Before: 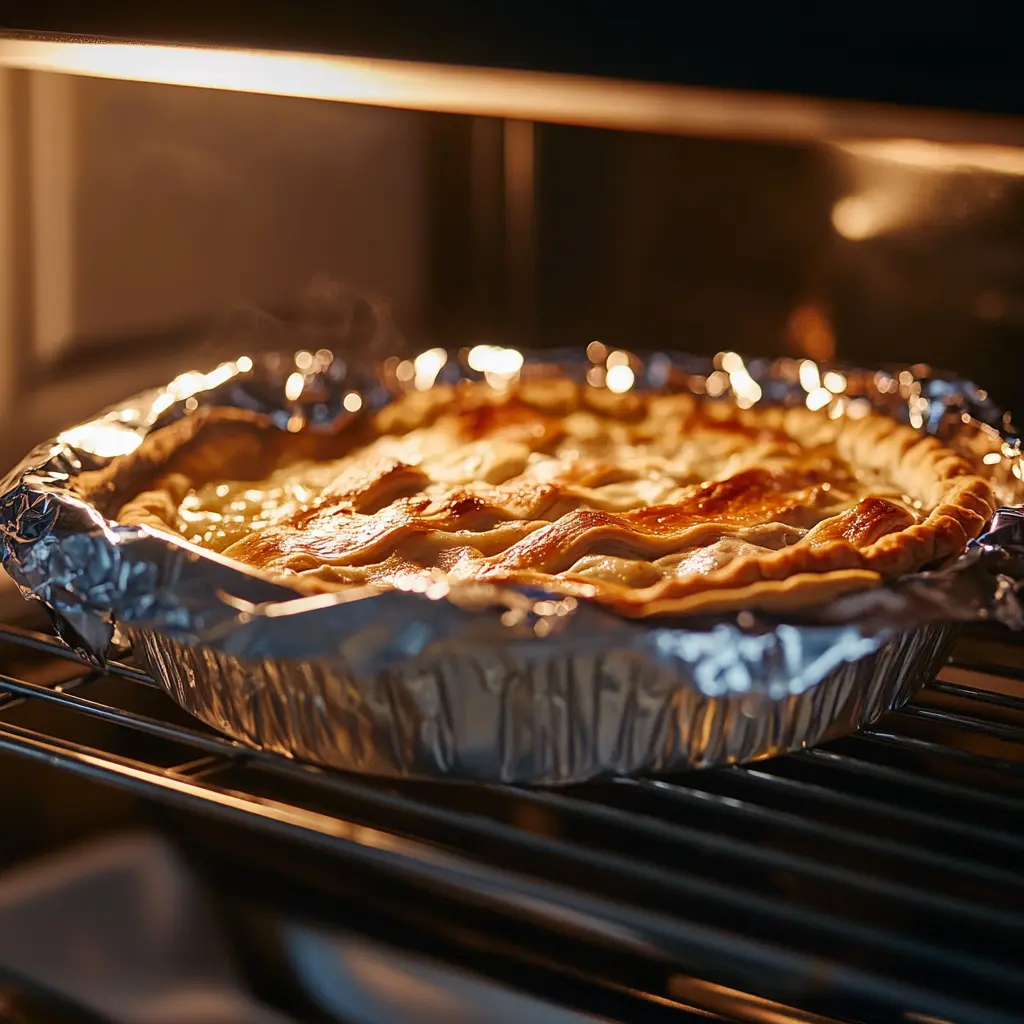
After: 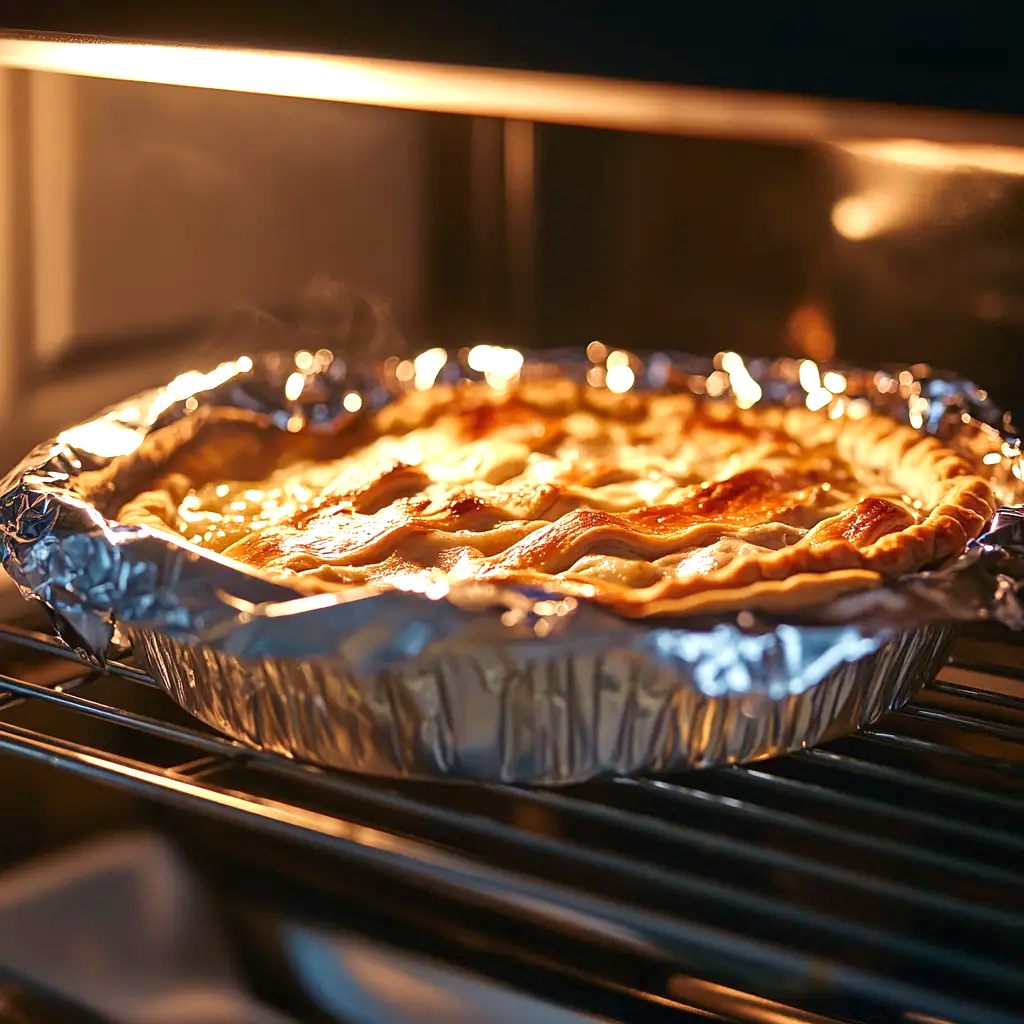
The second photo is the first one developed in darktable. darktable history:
exposure: exposure 0.638 EV, compensate exposure bias true, compensate highlight preservation false
velvia: on, module defaults
